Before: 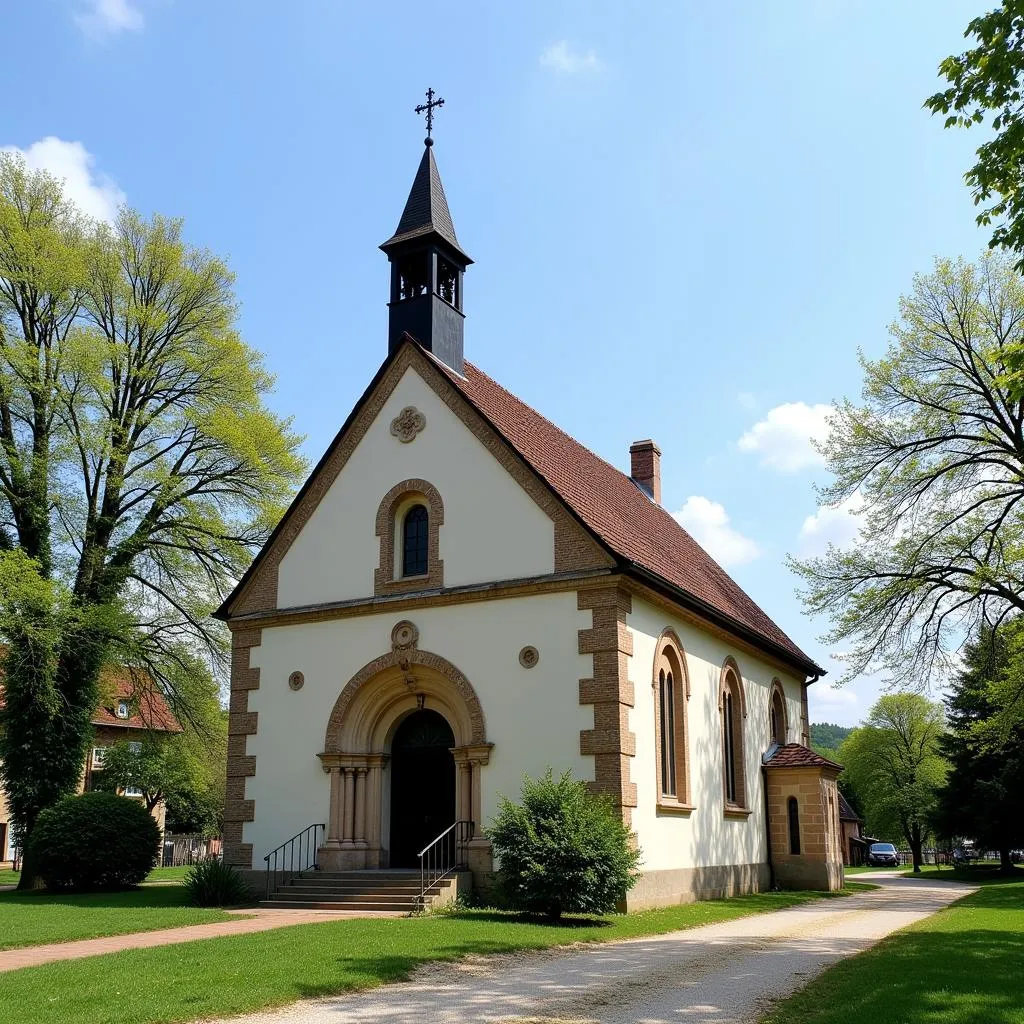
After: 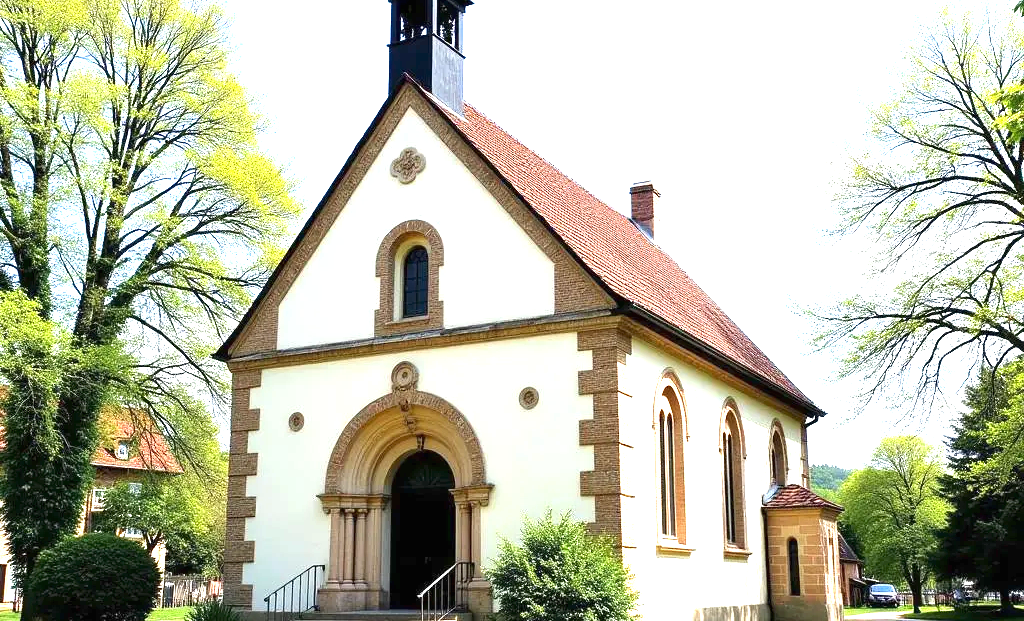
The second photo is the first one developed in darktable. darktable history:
crop and rotate: top 25.357%, bottom 13.942%
exposure: black level correction 0, exposure 1.9 EV, compensate highlight preservation false
